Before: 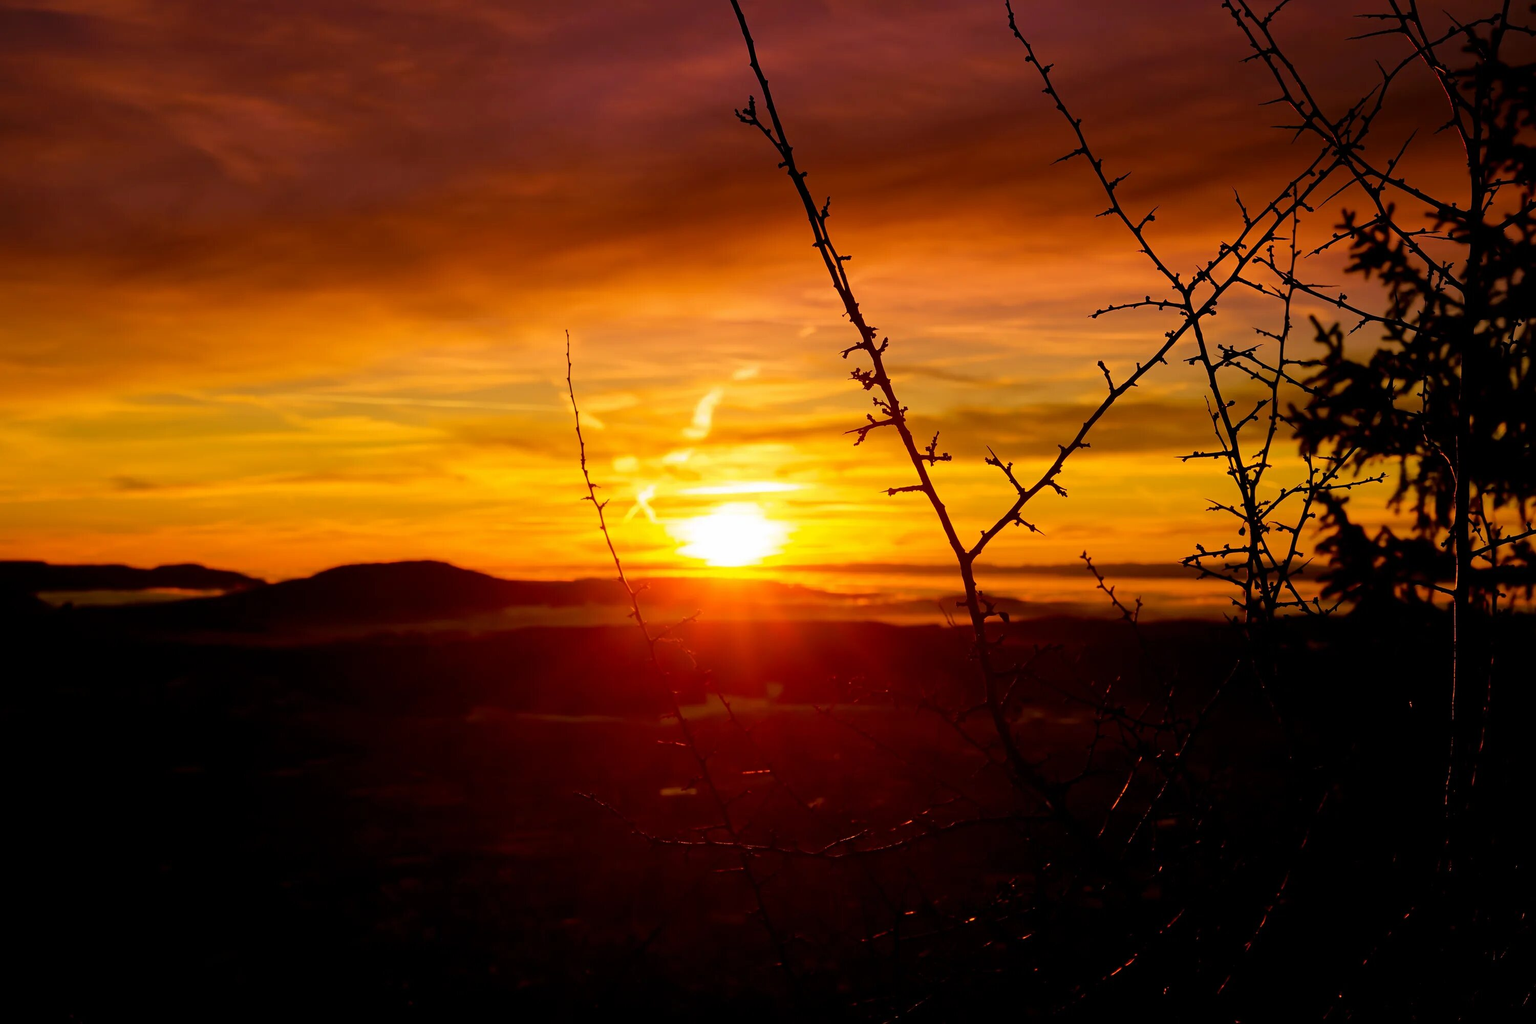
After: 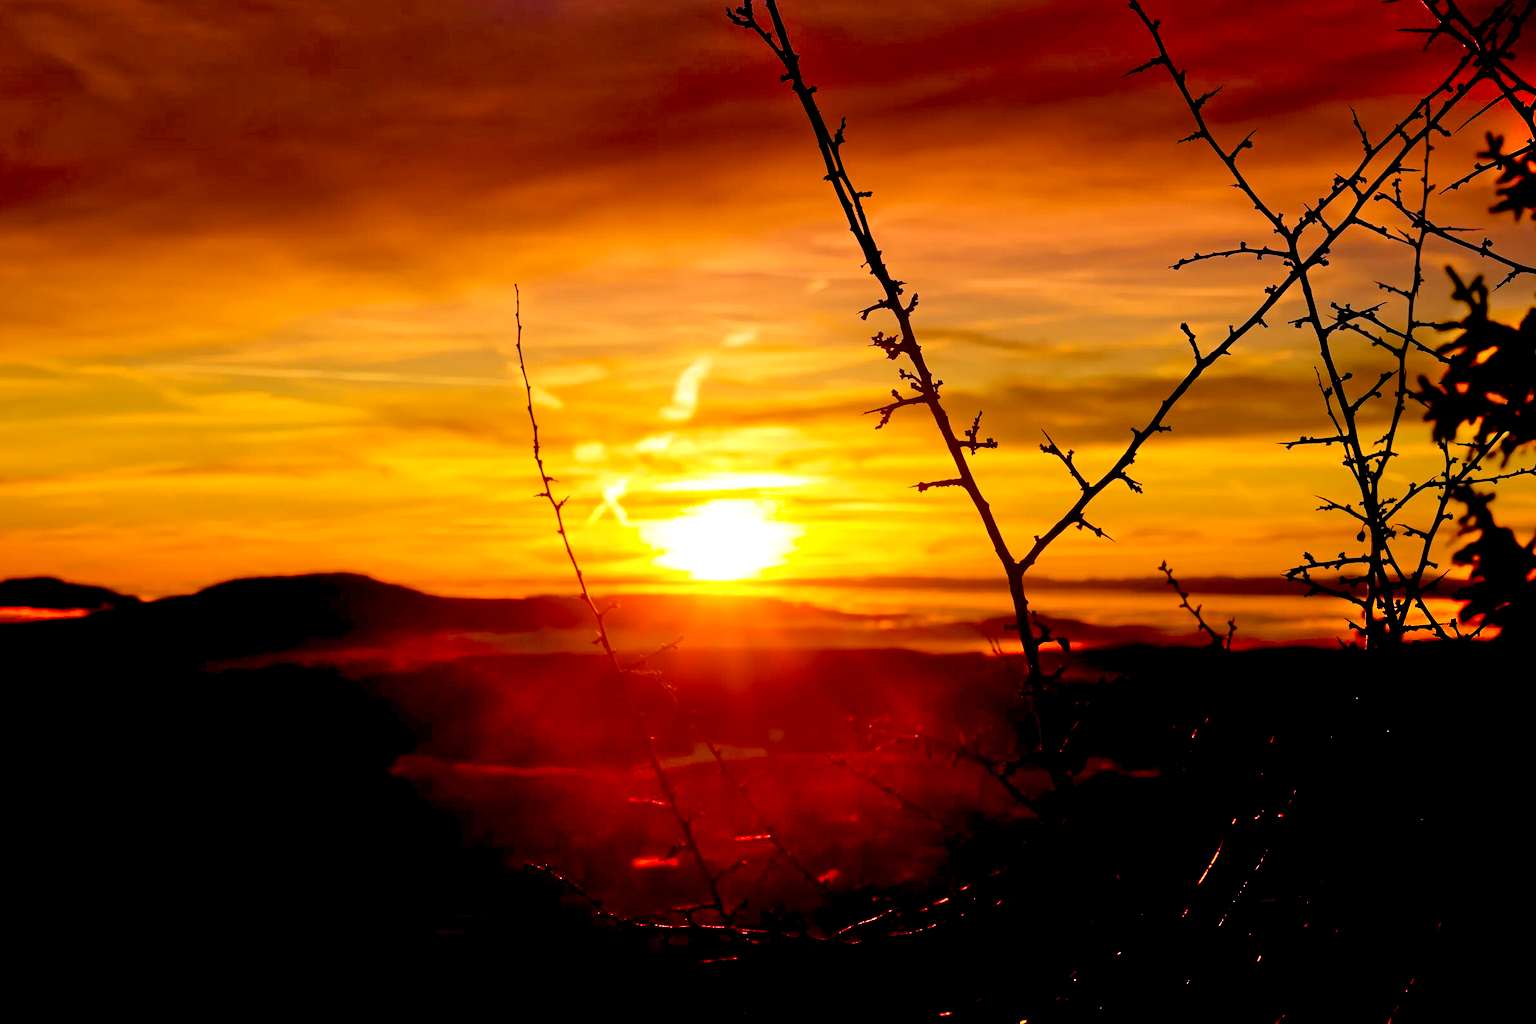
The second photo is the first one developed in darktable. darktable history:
crop and rotate: left 10.071%, top 10.071%, right 10.02%, bottom 10.02%
exposure: black level correction 0.016, exposure -0.009 EV, compensate highlight preservation false
shadows and highlights: radius 44.78, white point adjustment 6.64, compress 79.65%, highlights color adjustment 78.42%, soften with gaussian
